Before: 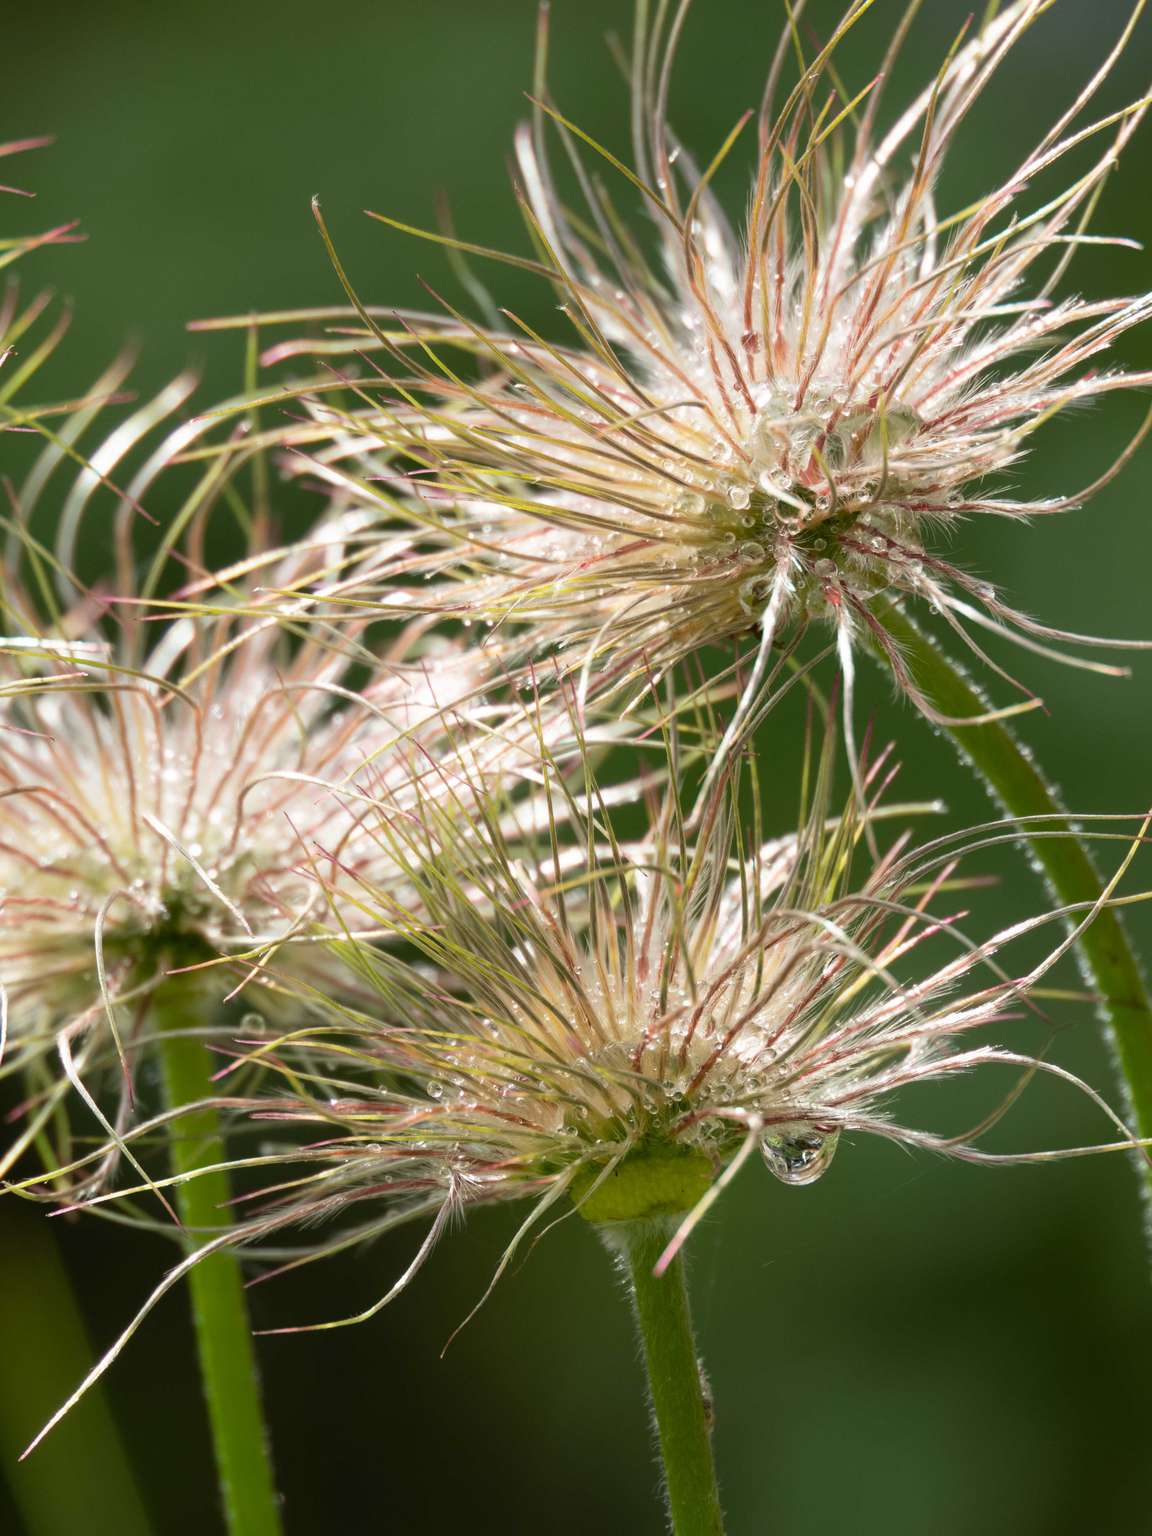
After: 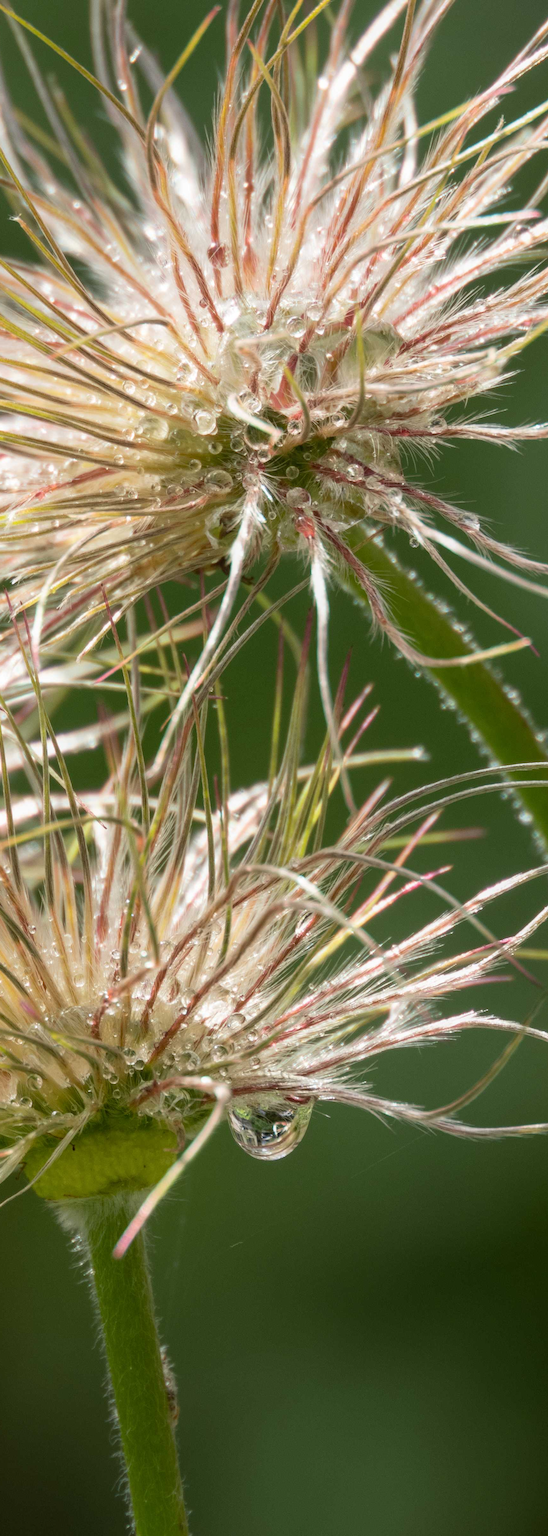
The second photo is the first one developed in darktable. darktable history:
crop: left 47.6%, top 6.818%, right 7.992%
local contrast: detail 109%
